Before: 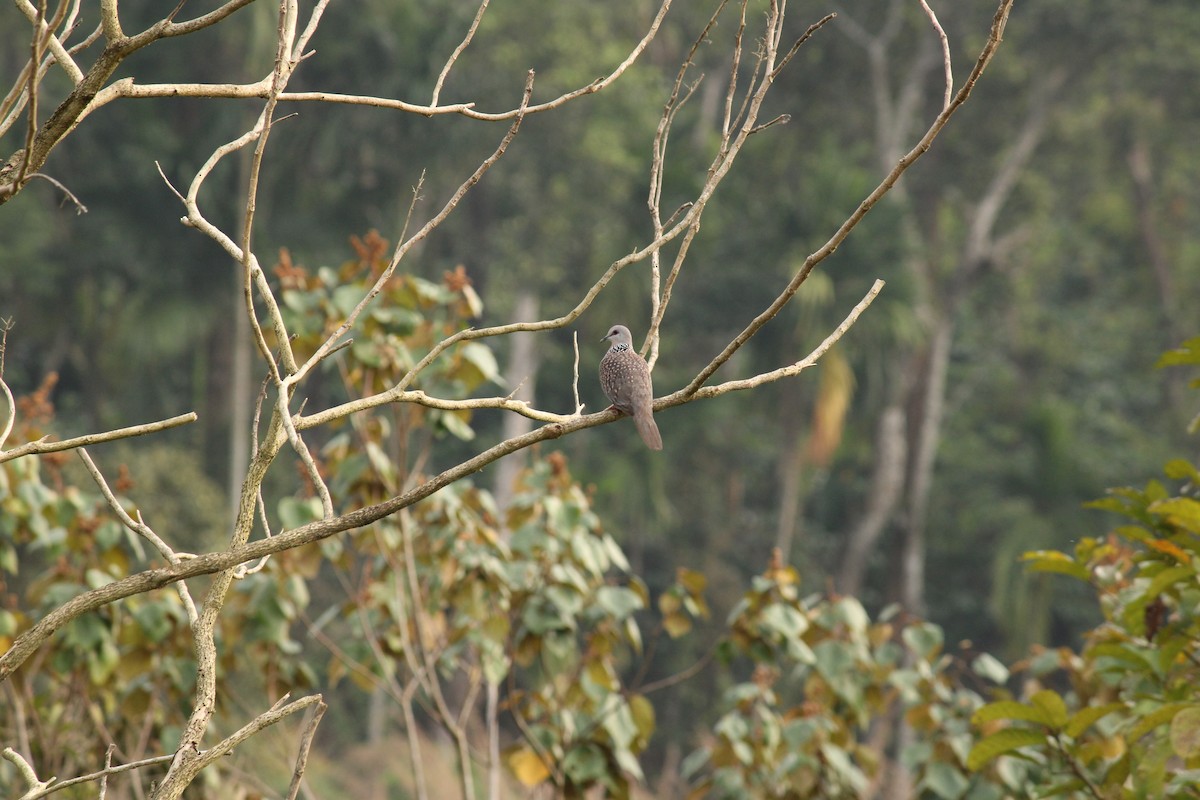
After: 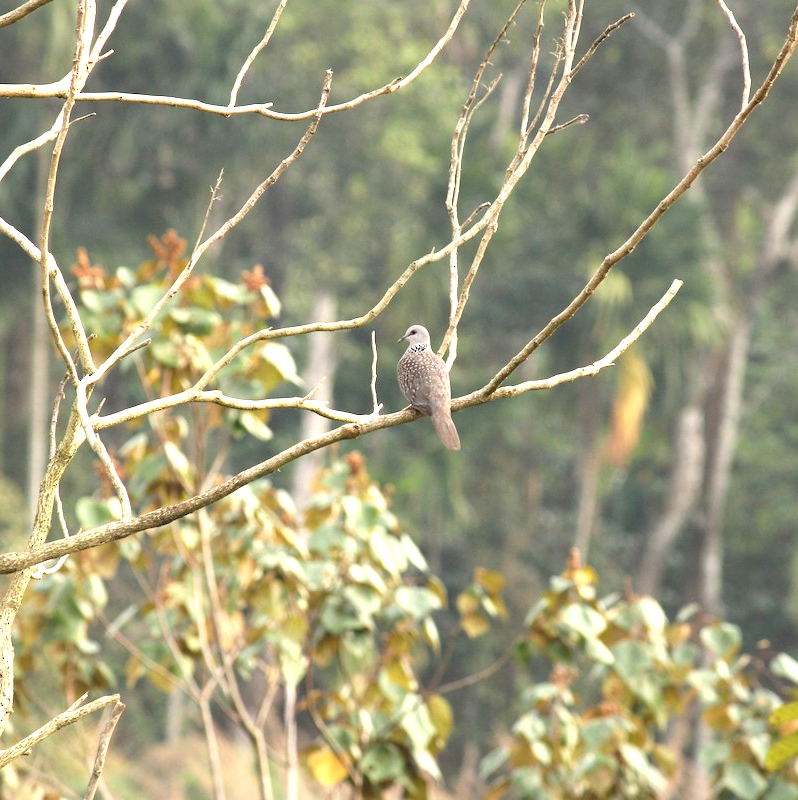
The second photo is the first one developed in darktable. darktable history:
exposure: black level correction 0, exposure 1.1 EV, compensate highlight preservation false
crop: left 16.899%, right 16.556%
